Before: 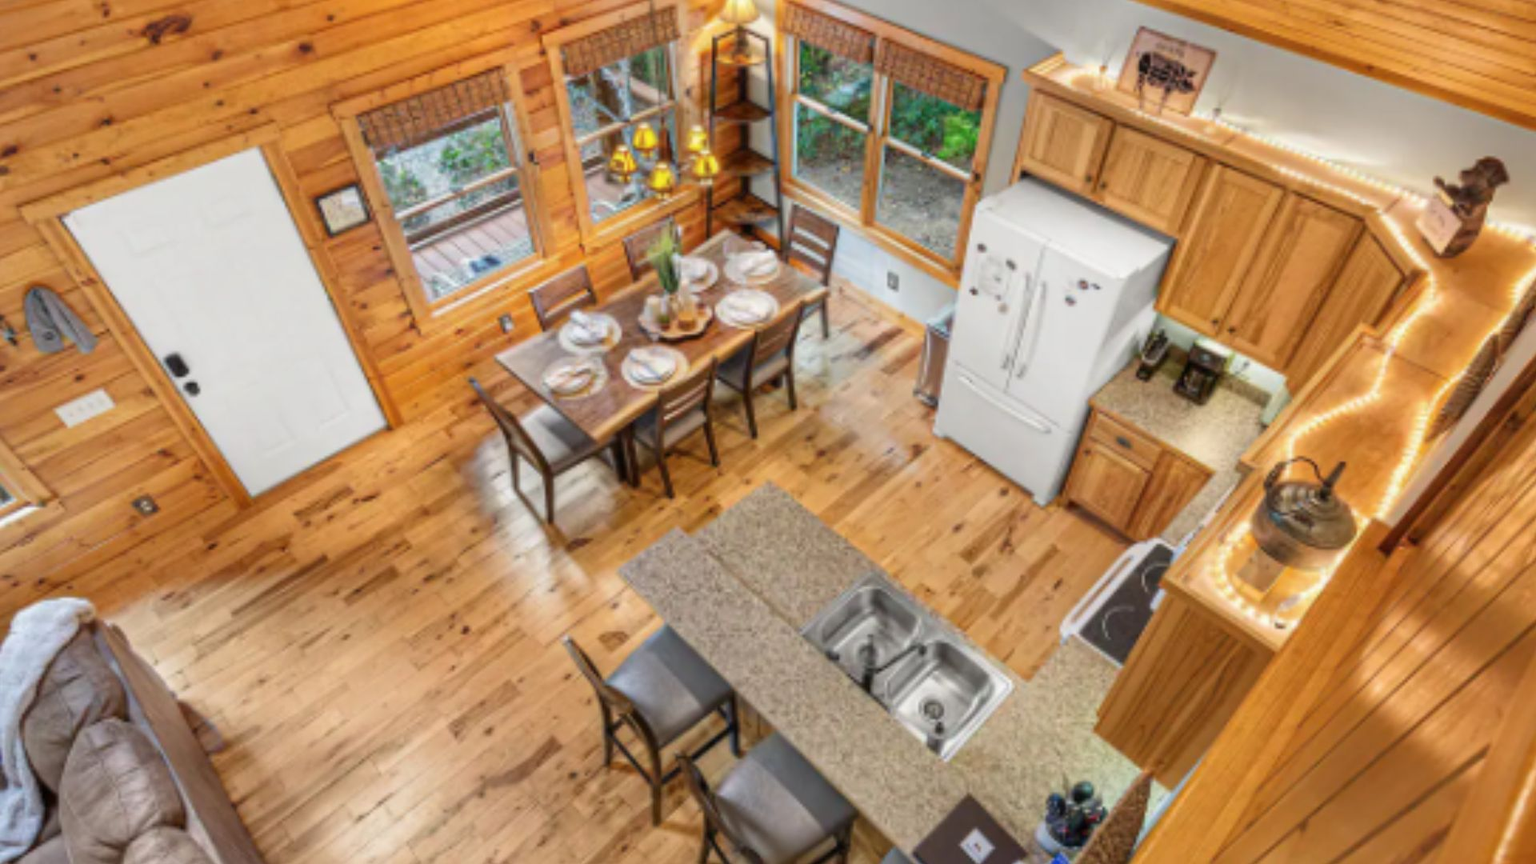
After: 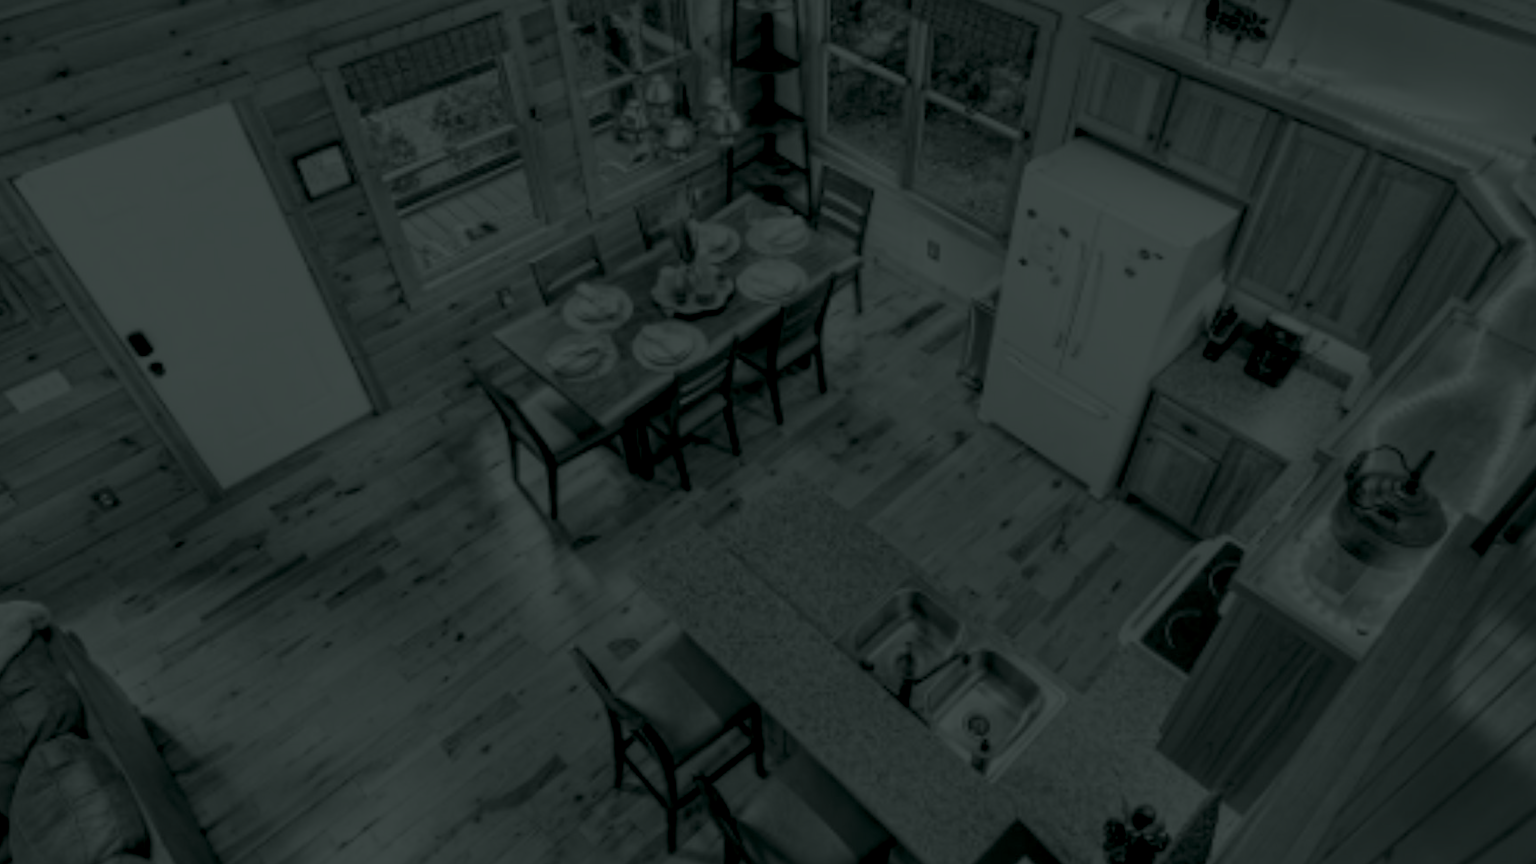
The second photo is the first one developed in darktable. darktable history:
colorize: hue 90°, saturation 19%, lightness 1.59%, version 1
crop: left 3.305%, top 6.436%, right 6.389%, bottom 3.258%
filmic rgb: black relative exposure -7.65 EV, white relative exposure 4.56 EV, hardness 3.61
